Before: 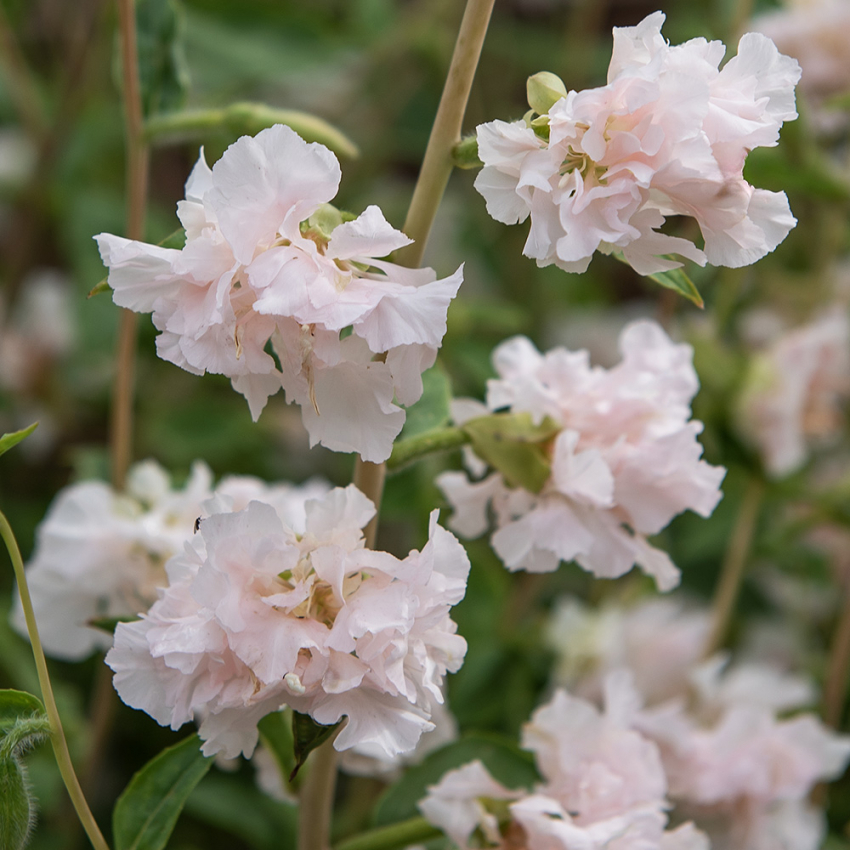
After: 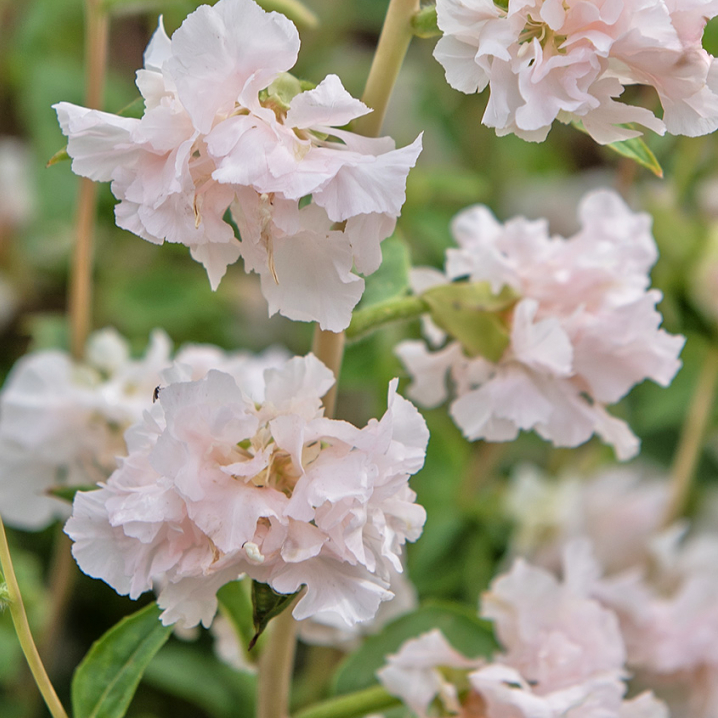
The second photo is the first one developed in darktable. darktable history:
tone equalizer: -7 EV 0.15 EV, -6 EV 0.6 EV, -5 EV 1.15 EV, -4 EV 1.33 EV, -3 EV 1.15 EV, -2 EV 0.6 EV, -1 EV 0.15 EV, mask exposure compensation -0.5 EV
crop and rotate: left 4.842%, top 15.51%, right 10.668%
